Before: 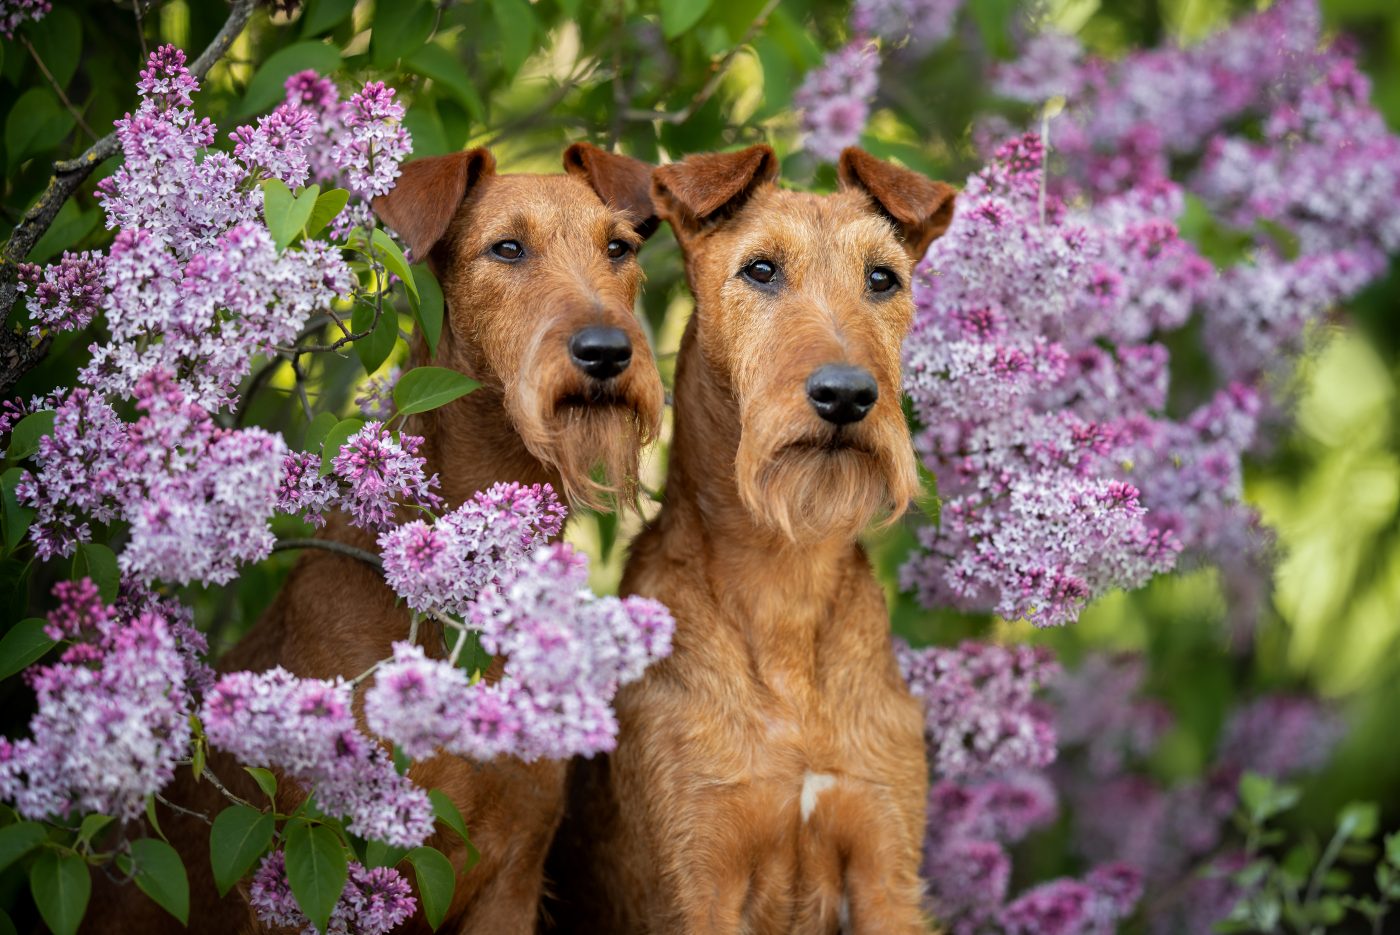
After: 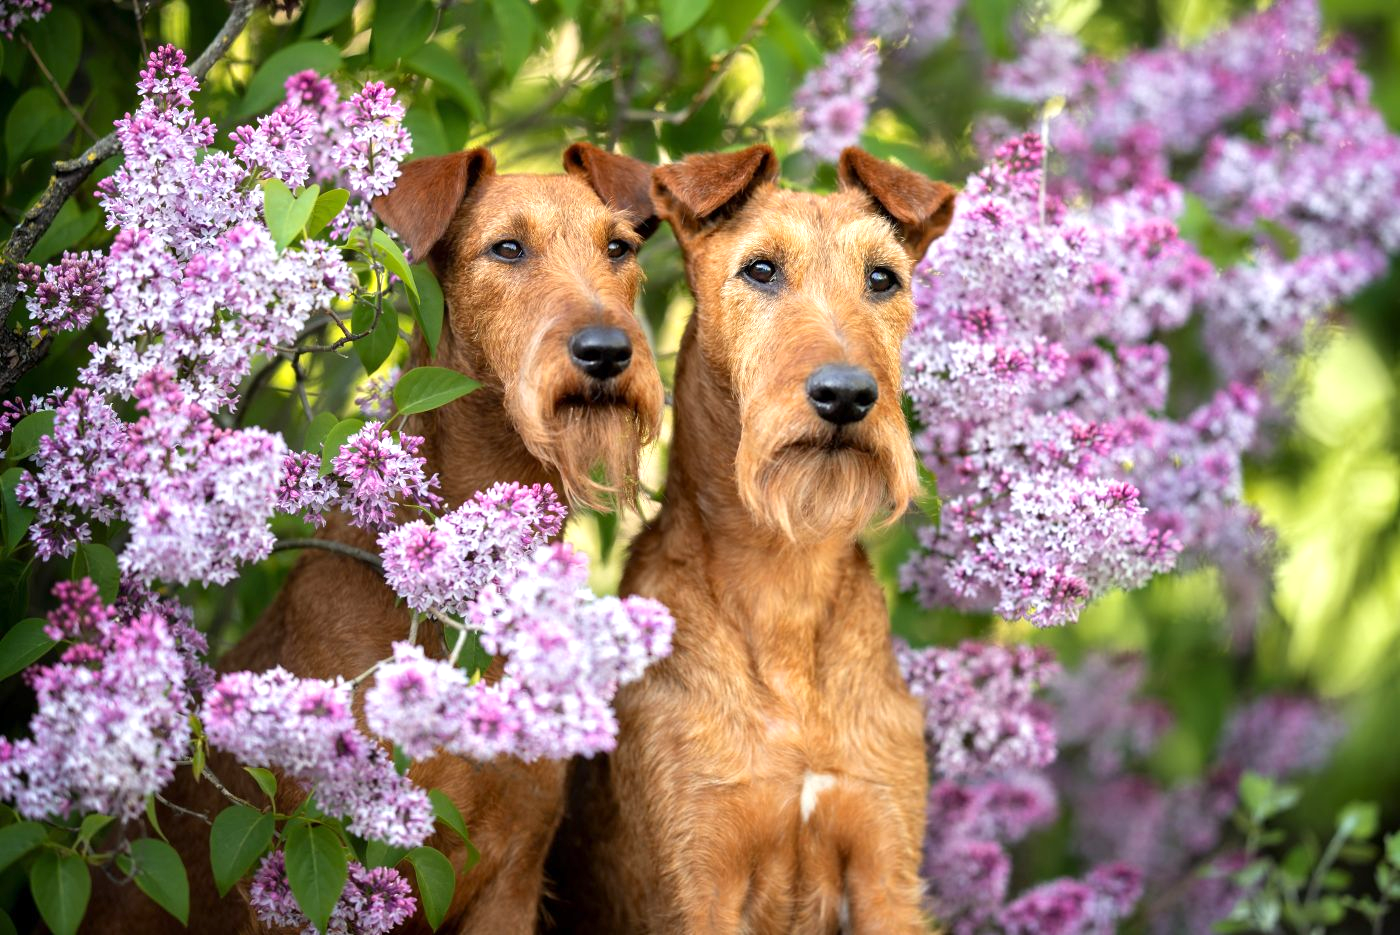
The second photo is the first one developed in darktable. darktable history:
exposure: exposure 0.667 EV, compensate exposure bias true, compensate highlight preservation false
